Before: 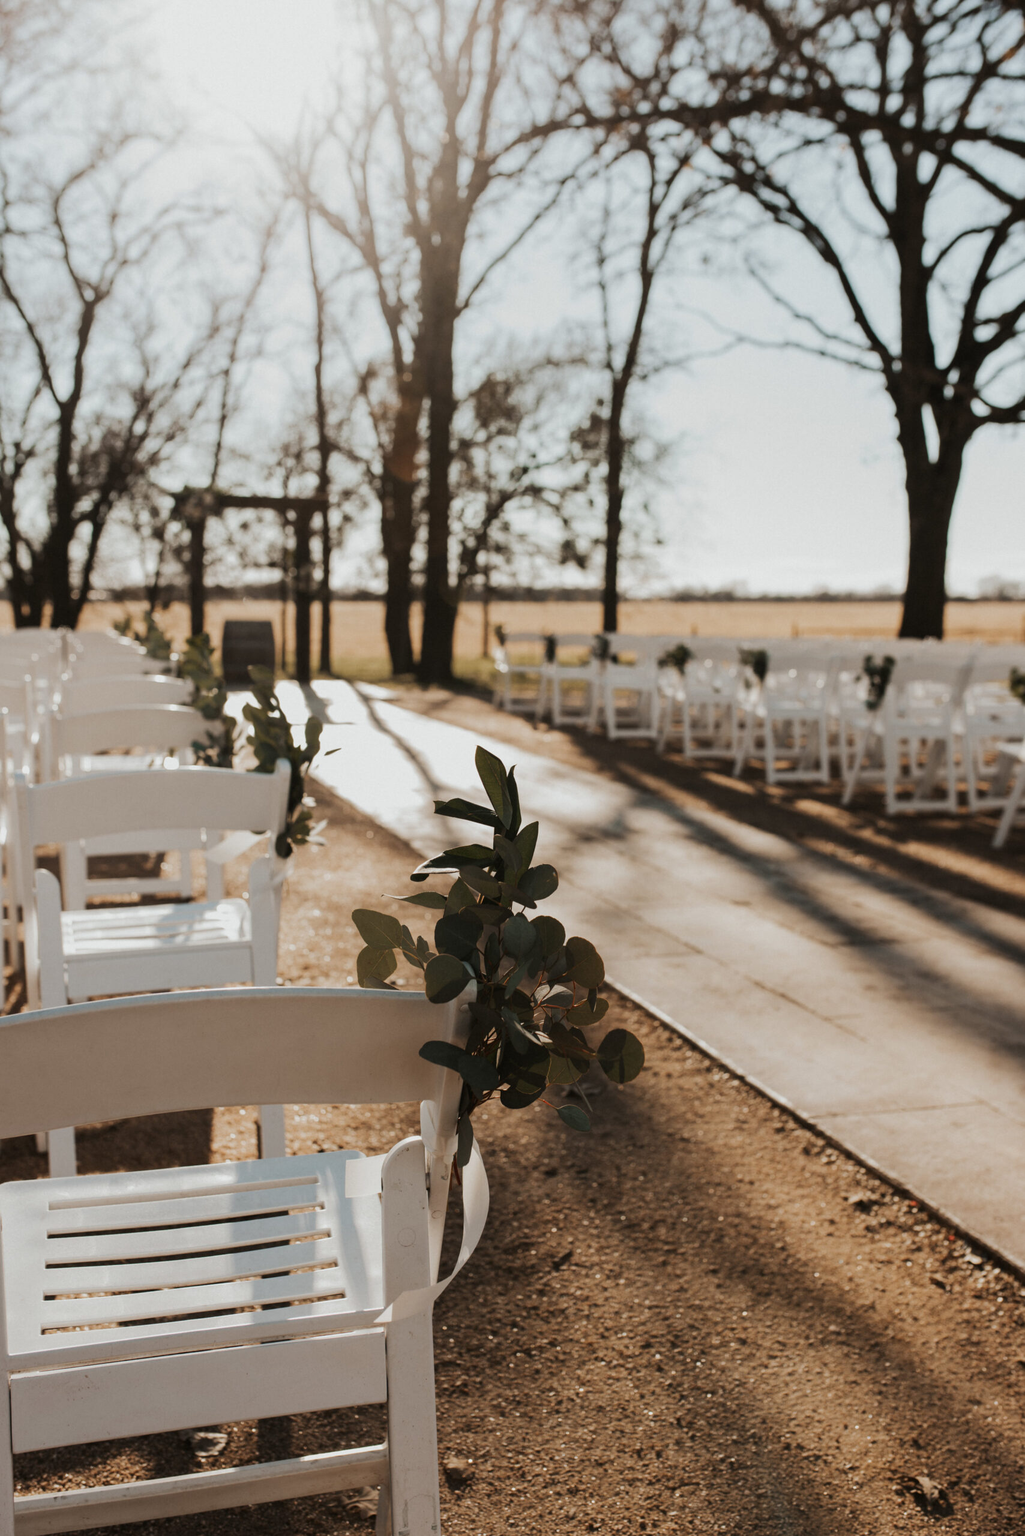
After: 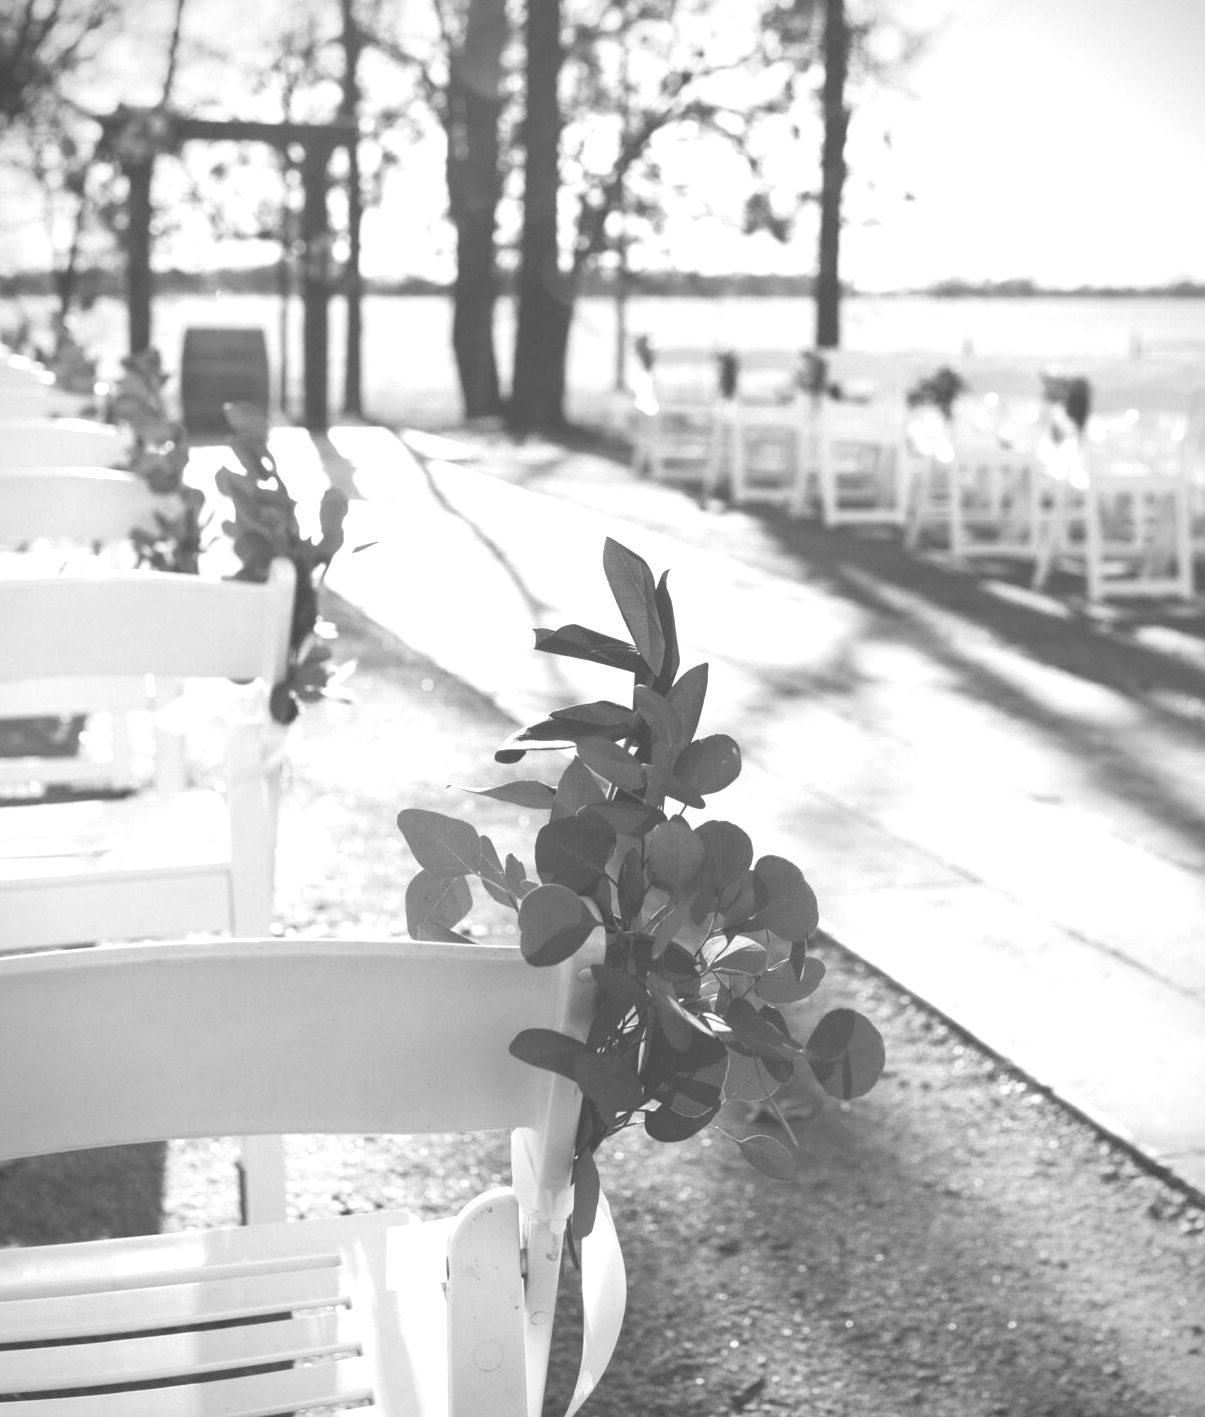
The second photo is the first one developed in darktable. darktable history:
vignetting: unbound false
tone equalizer: on, module defaults
colorize: hue 34.49°, saturation 35.33%, source mix 100%, version 1
monochrome: on, module defaults
crop: left 11.123%, top 27.61%, right 18.3%, bottom 17.034%
